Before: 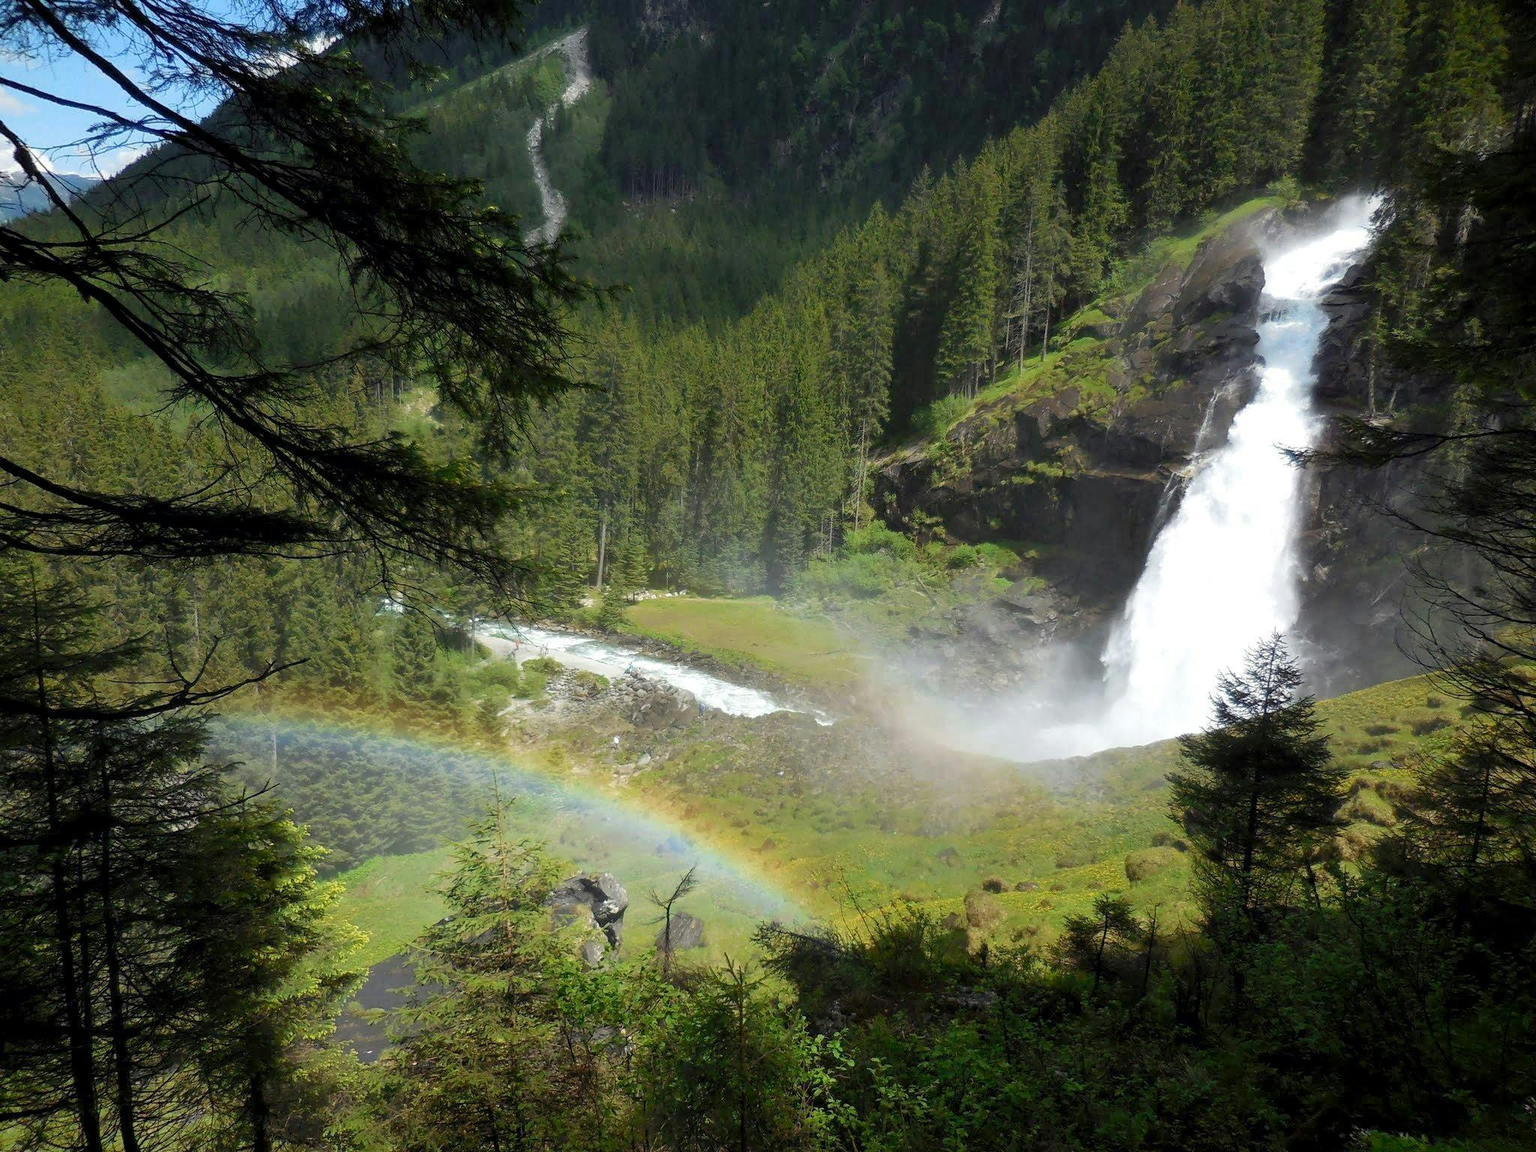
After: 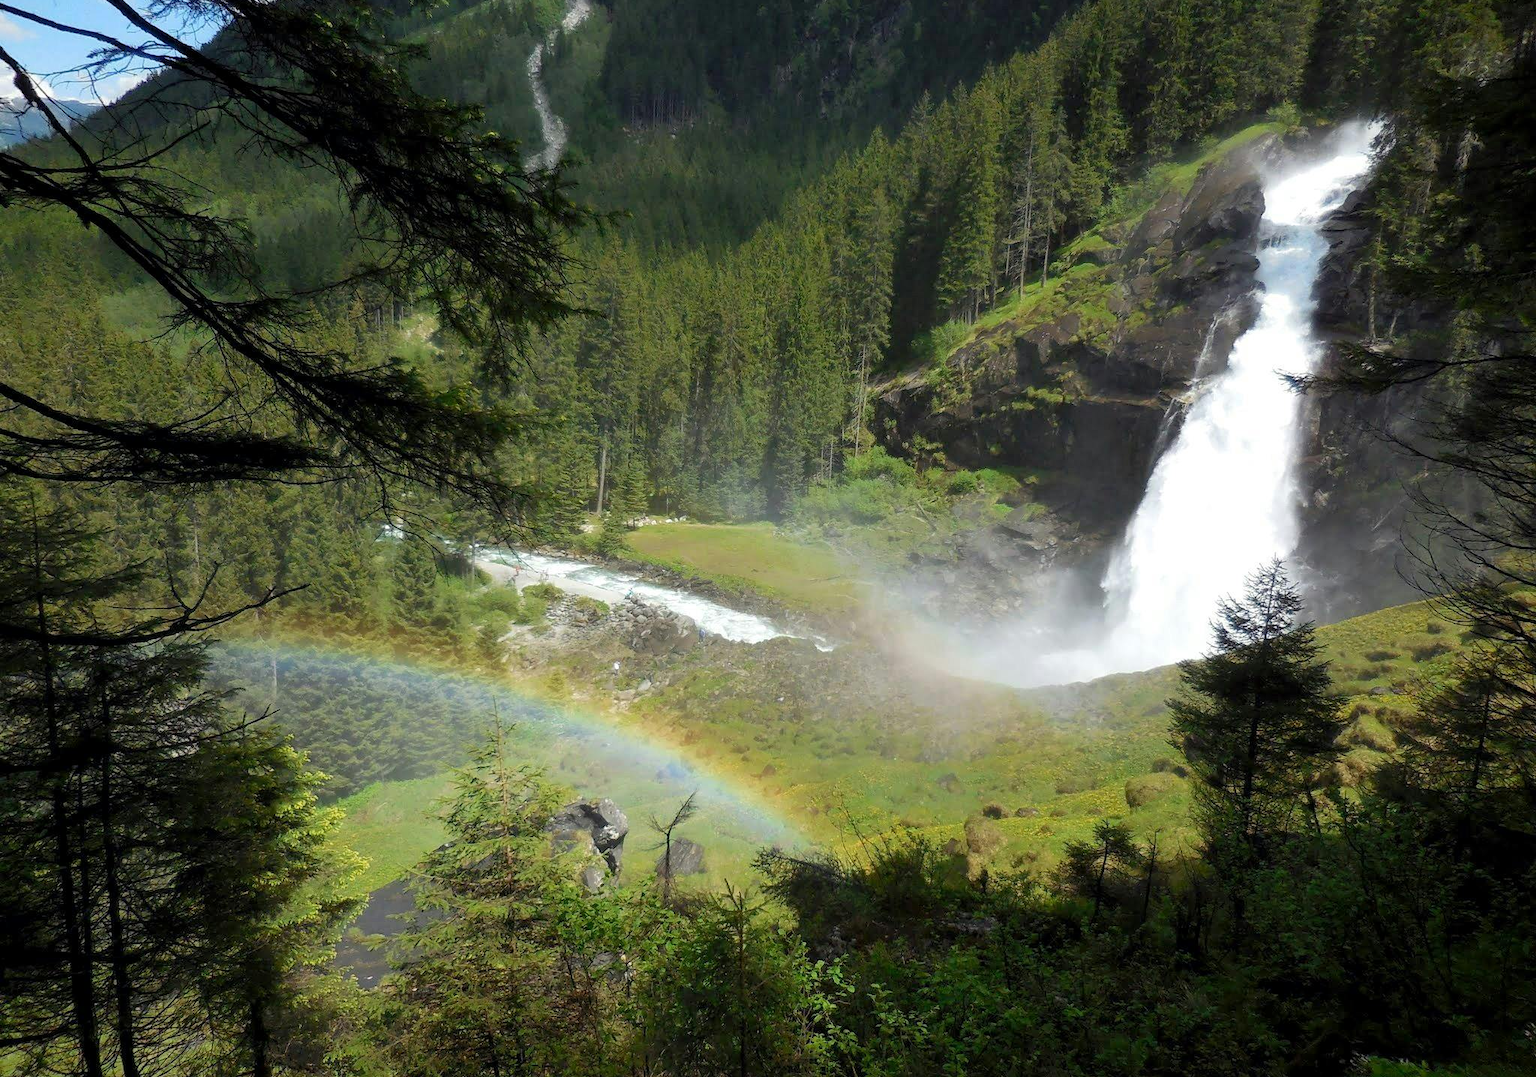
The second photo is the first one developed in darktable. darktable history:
crop and rotate: top 6.478%
